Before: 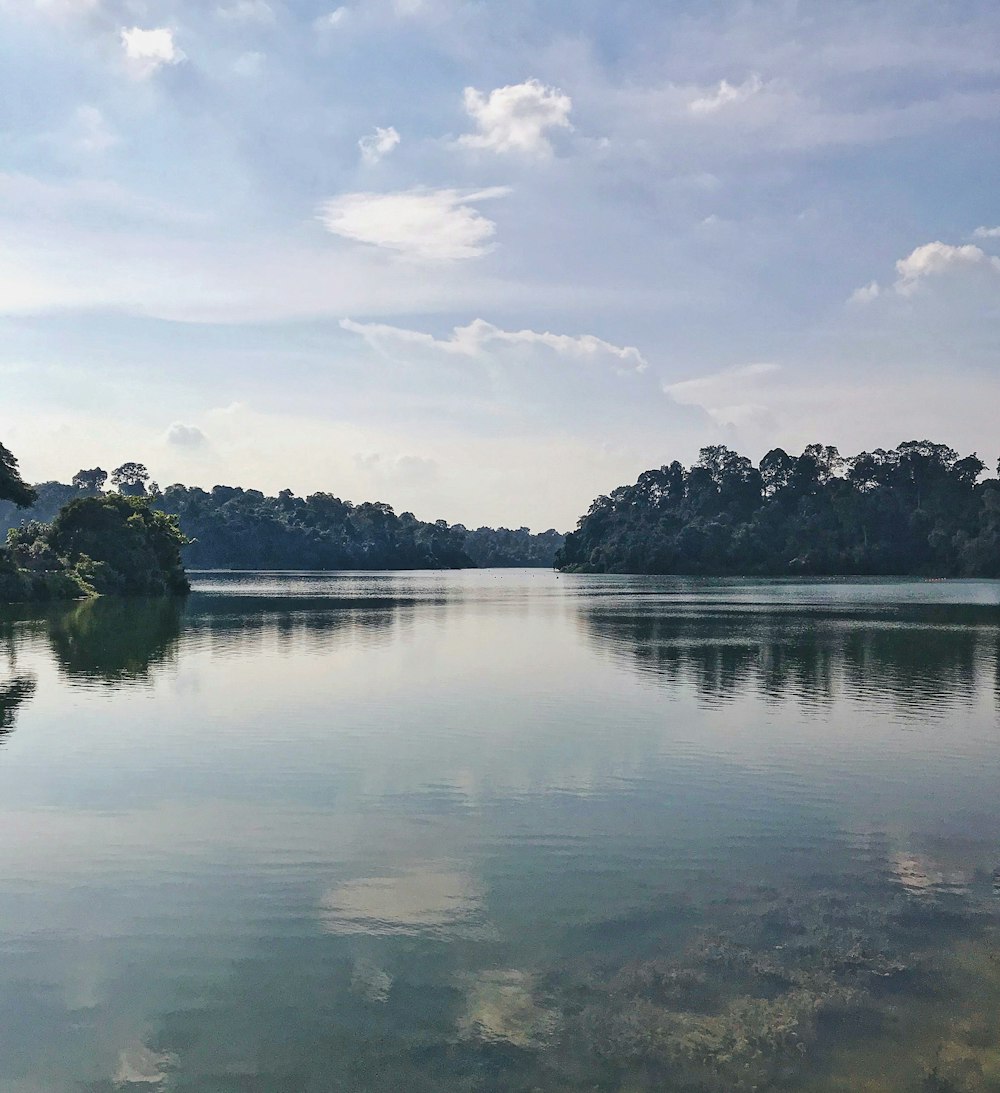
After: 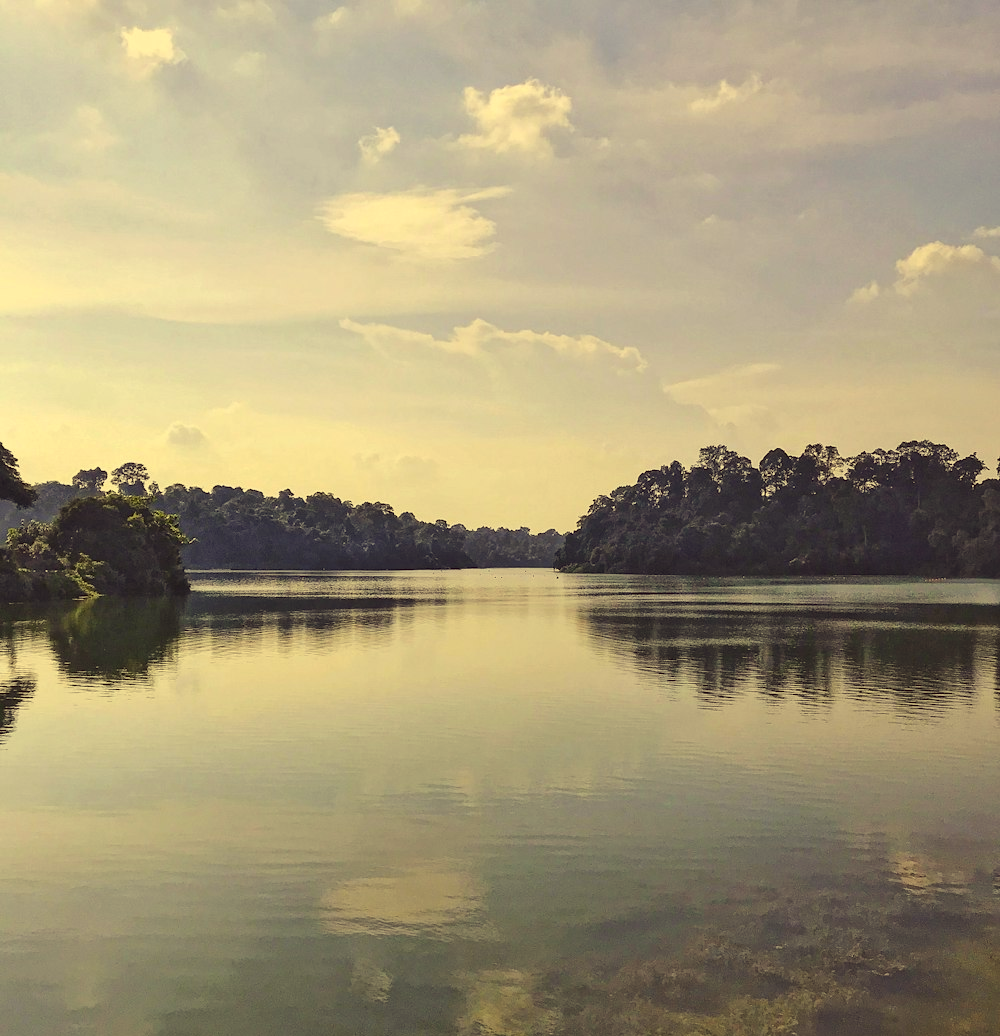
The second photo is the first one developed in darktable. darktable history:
color correction: highlights a* -0.437, highlights b* 39.98, shadows a* 9.68, shadows b* -0.576
crop and rotate: top 0.007%, bottom 5.207%
